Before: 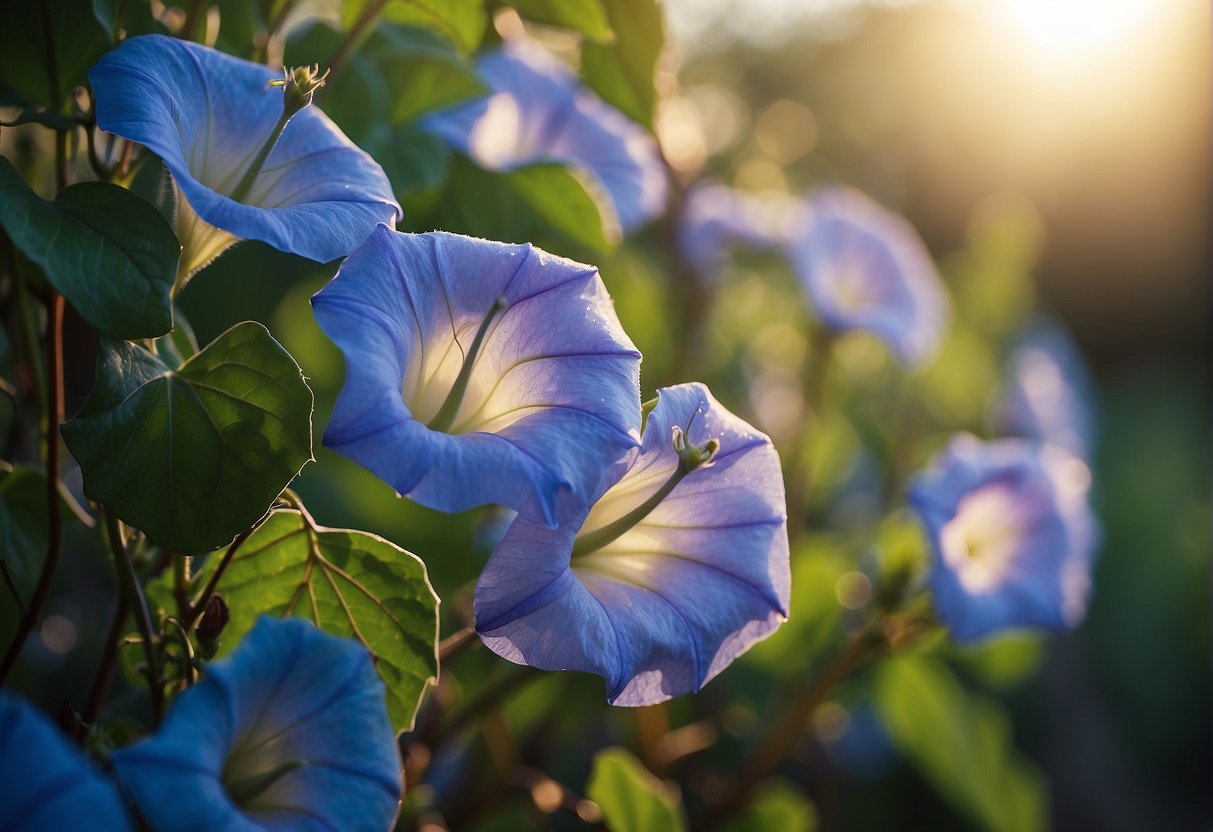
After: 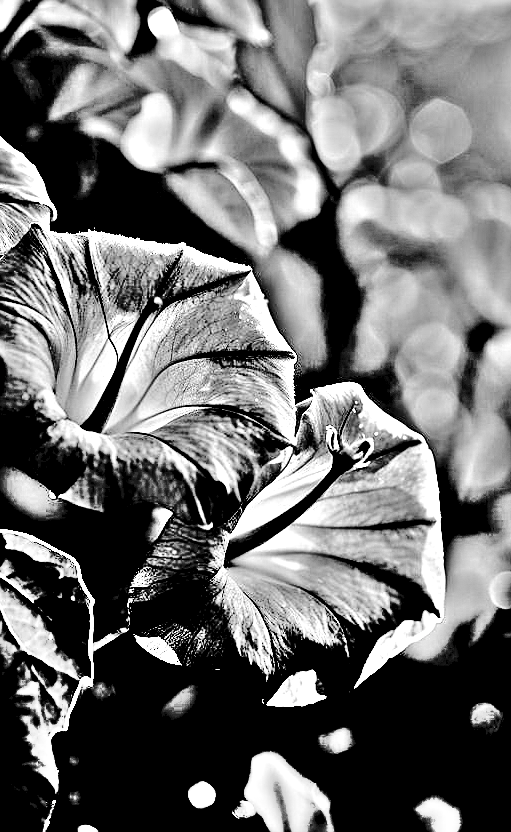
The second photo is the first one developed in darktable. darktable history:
crop: left 28.583%, right 29.231%
exposure: black level correction 0.1, exposure -0.092 EV, compensate highlight preservation false
contrast brightness saturation: contrast 0.08, saturation 0.2
tone curve: curves: ch0 [(0, 0) (0.003, 0.015) (0.011, 0.019) (0.025, 0.027) (0.044, 0.041) (0.069, 0.055) (0.1, 0.079) (0.136, 0.099) (0.177, 0.149) (0.224, 0.216) (0.277, 0.292) (0.335, 0.383) (0.399, 0.474) (0.468, 0.556) (0.543, 0.632) (0.623, 0.711) (0.709, 0.789) (0.801, 0.871) (0.898, 0.944) (1, 1)], preserve colors none
highpass: on, module defaults
shadows and highlights: radius 110.86, shadows 51.09, white point adjustment 9.16, highlights -4.17, highlights color adjustment 32.2%, soften with gaussian
sharpen: on, module defaults
tone equalizer: on, module defaults
